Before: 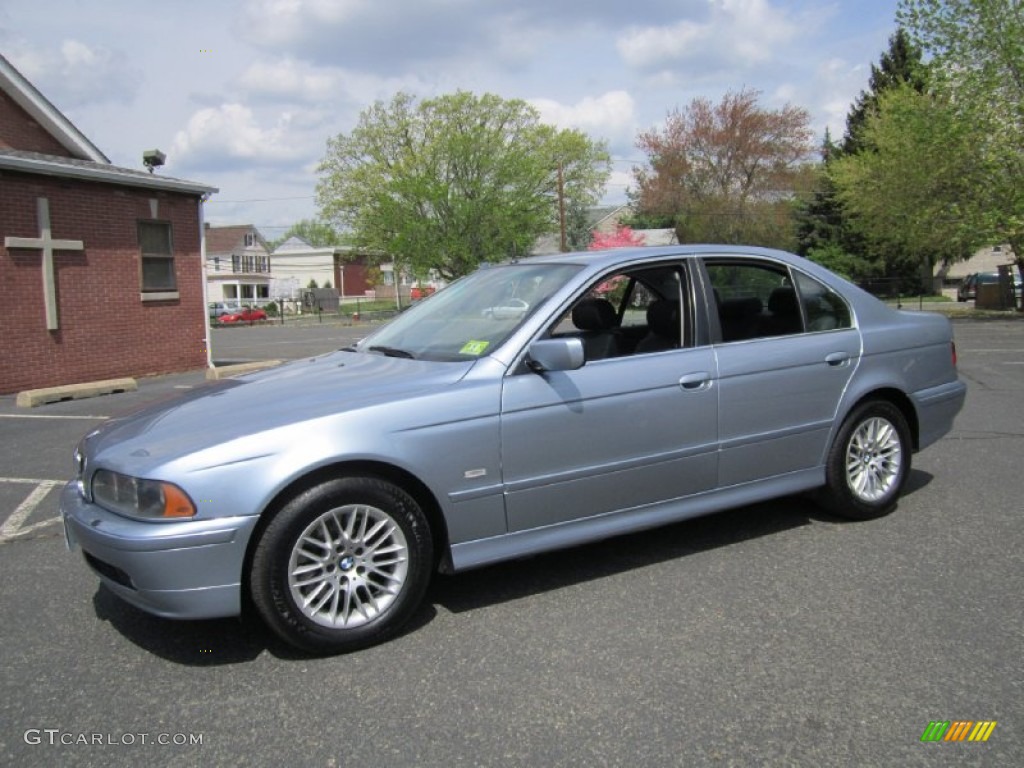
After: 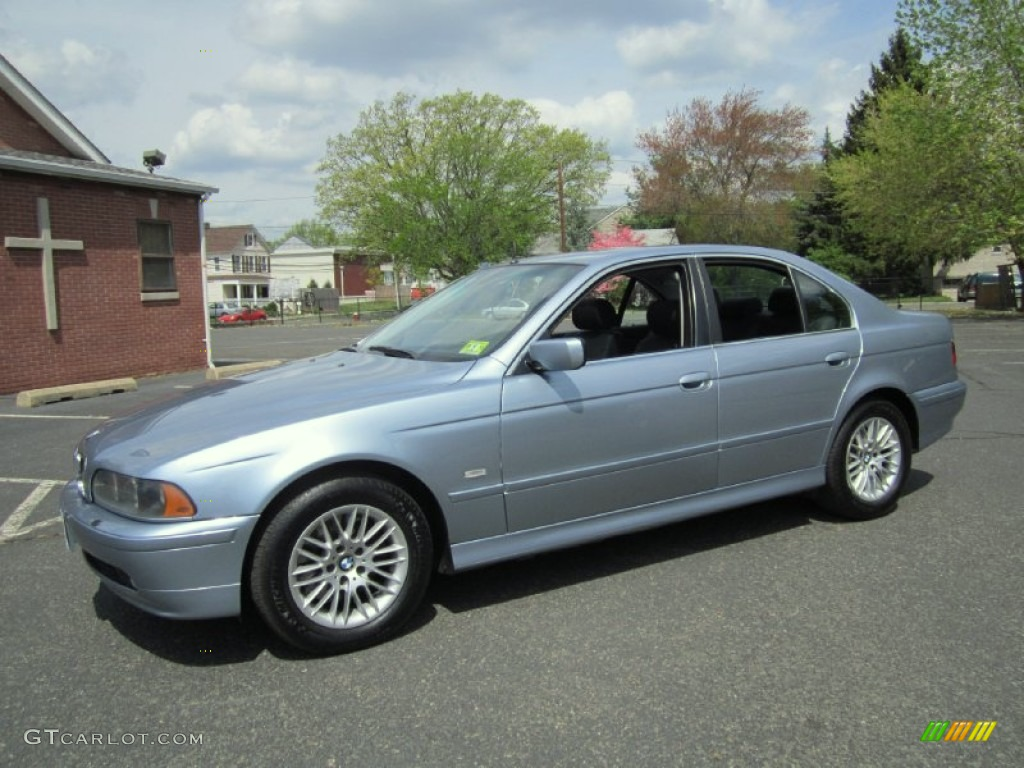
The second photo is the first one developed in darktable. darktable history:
color correction: highlights a* -4.59, highlights b* 5.04, saturation 0.974
